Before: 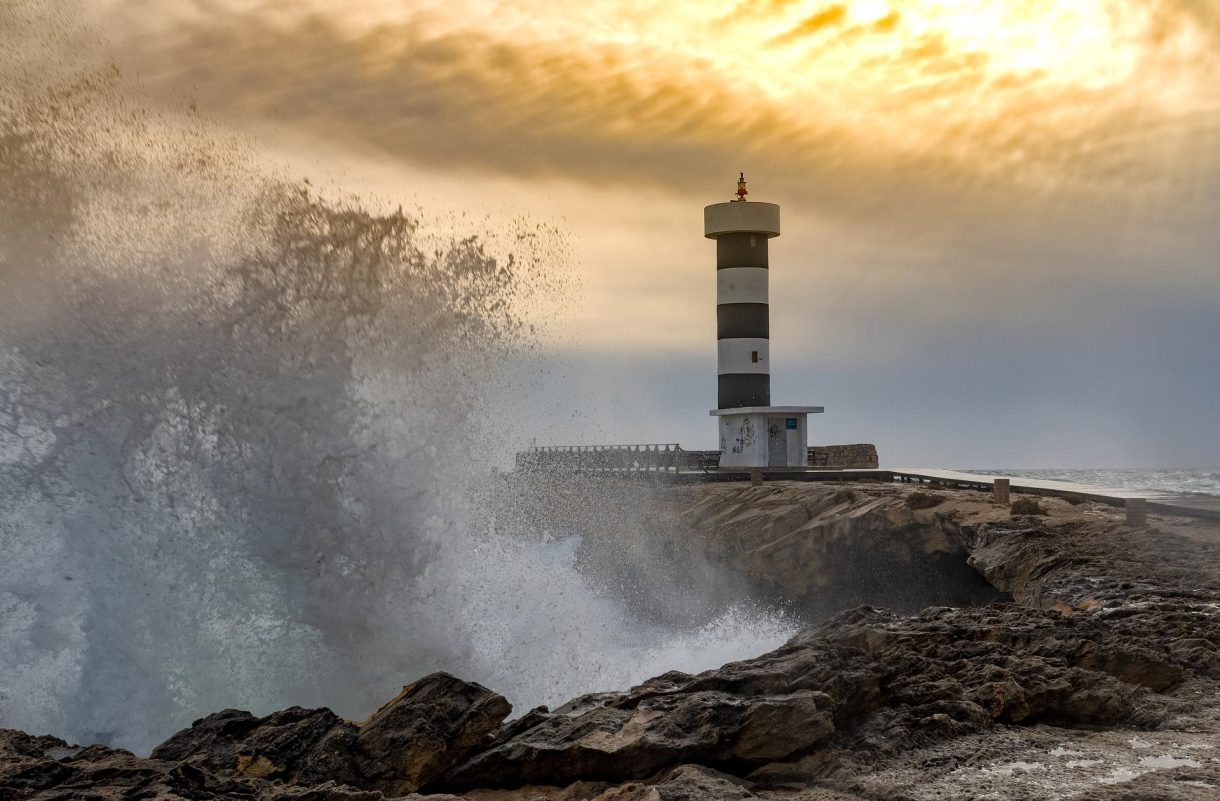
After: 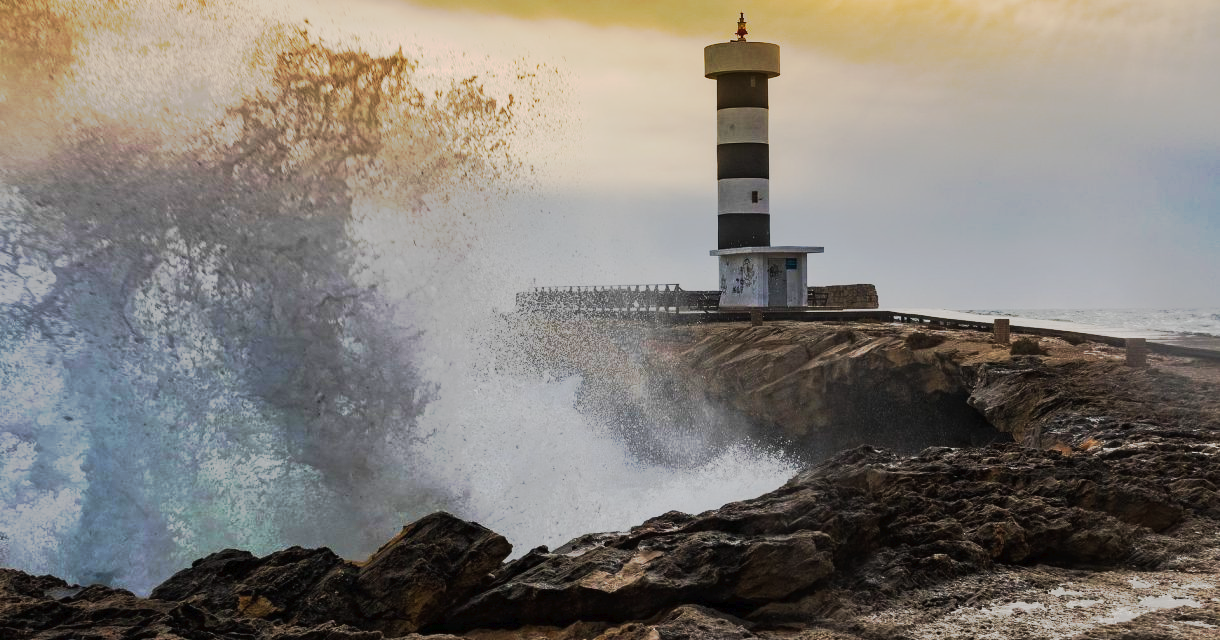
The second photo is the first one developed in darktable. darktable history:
tone curve: curves: ch0 [(0, 0) (0.003, 0.015) (0.011, 0.019) (0.025, 0.025) (0.044, 0.039) (0.069, 0.053) (0.1, 0.076) (0.136, 0.107) (0.177, 0.143) (0.224, 0.19) (0.277, 0.253) (0.335, 0.32) (0.399, 0.412) (0.468, 0.524) (0.543, 0.668) (0.623, 0.717) (0.709, 0.769) (0.801, 0.82) (0.898, 0.865) (1, 1)], preserve colors none
crop and rotate: top 19.998%
